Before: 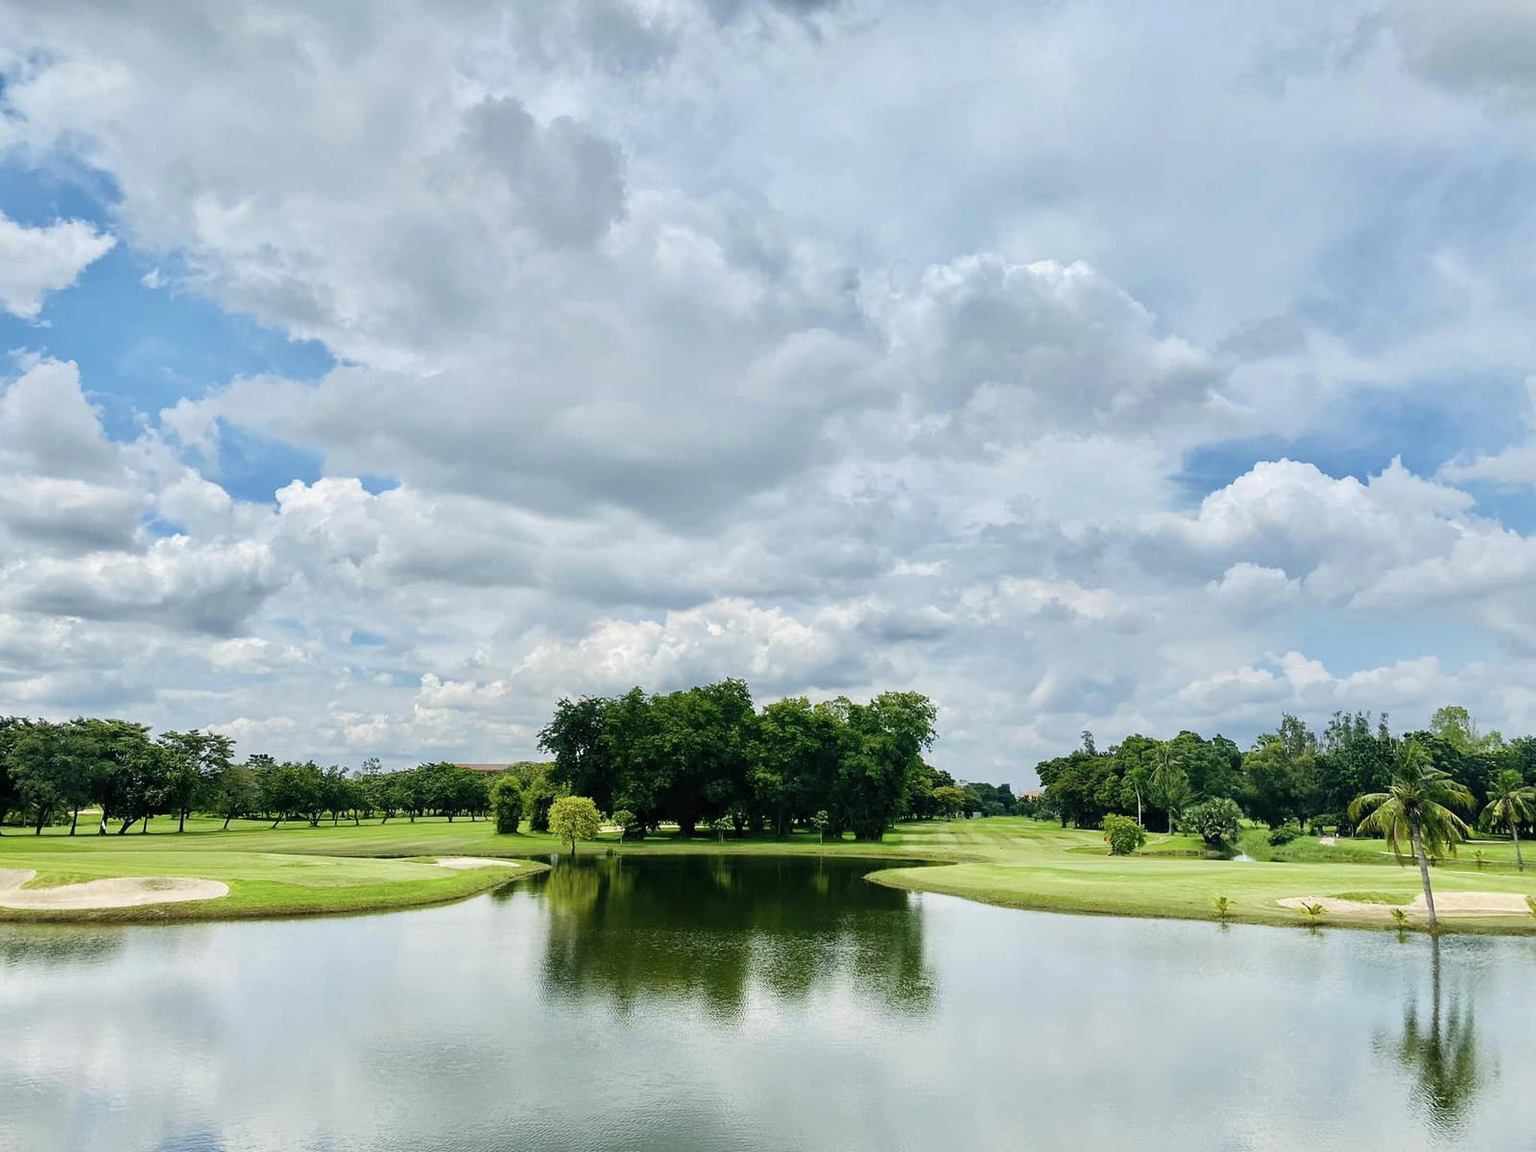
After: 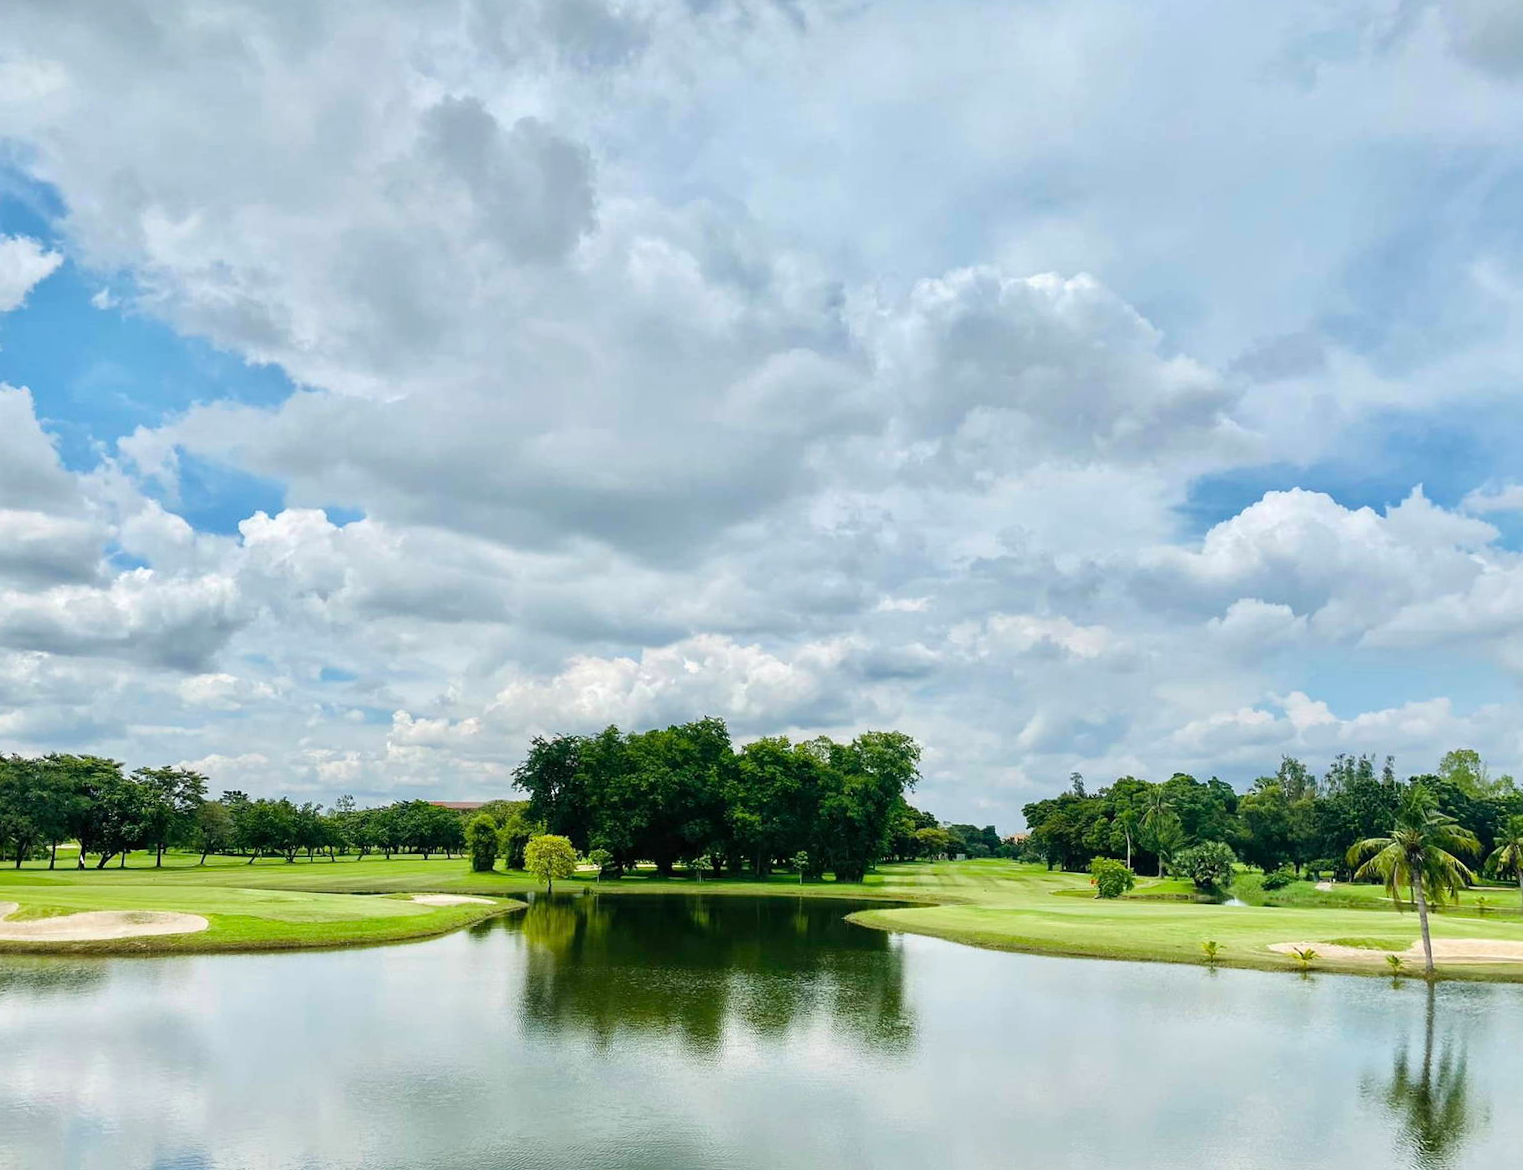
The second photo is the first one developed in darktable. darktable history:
exposure: exposure 0.081 EV, compensate highlight preservation false
rotate and perspective: rotation 0.074°, lens shift (vertical) 0.096, lens shift (horizontal) -0.041, crop left 0.043, crop right 0.952, crop top 0.024, crop bottom 0.979
